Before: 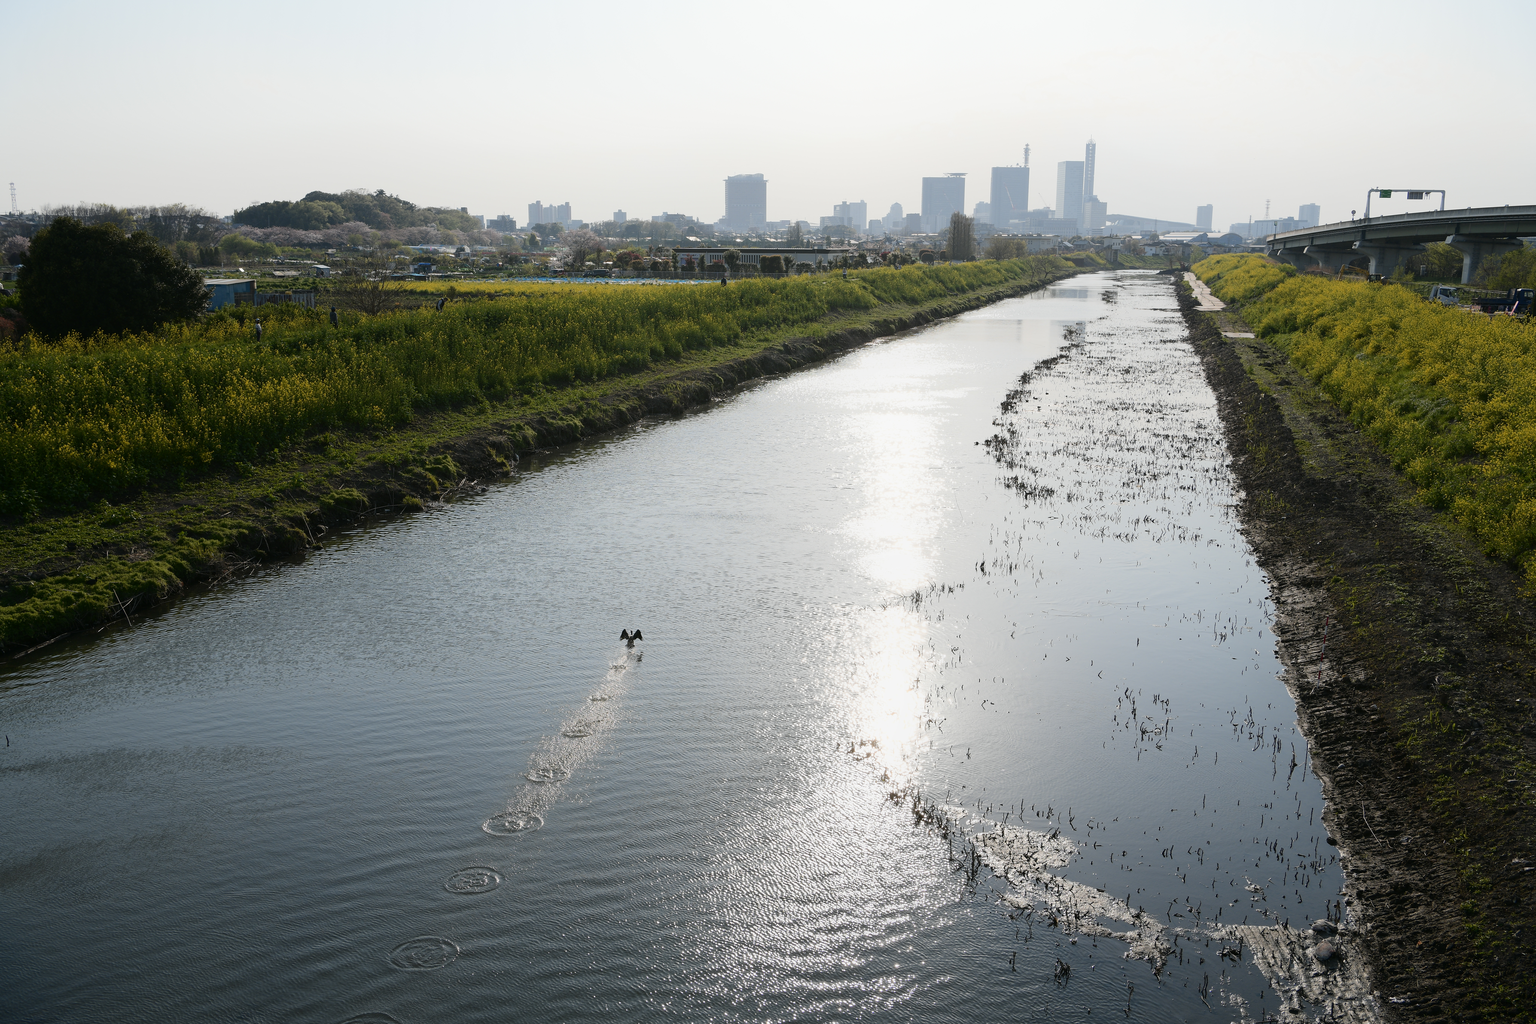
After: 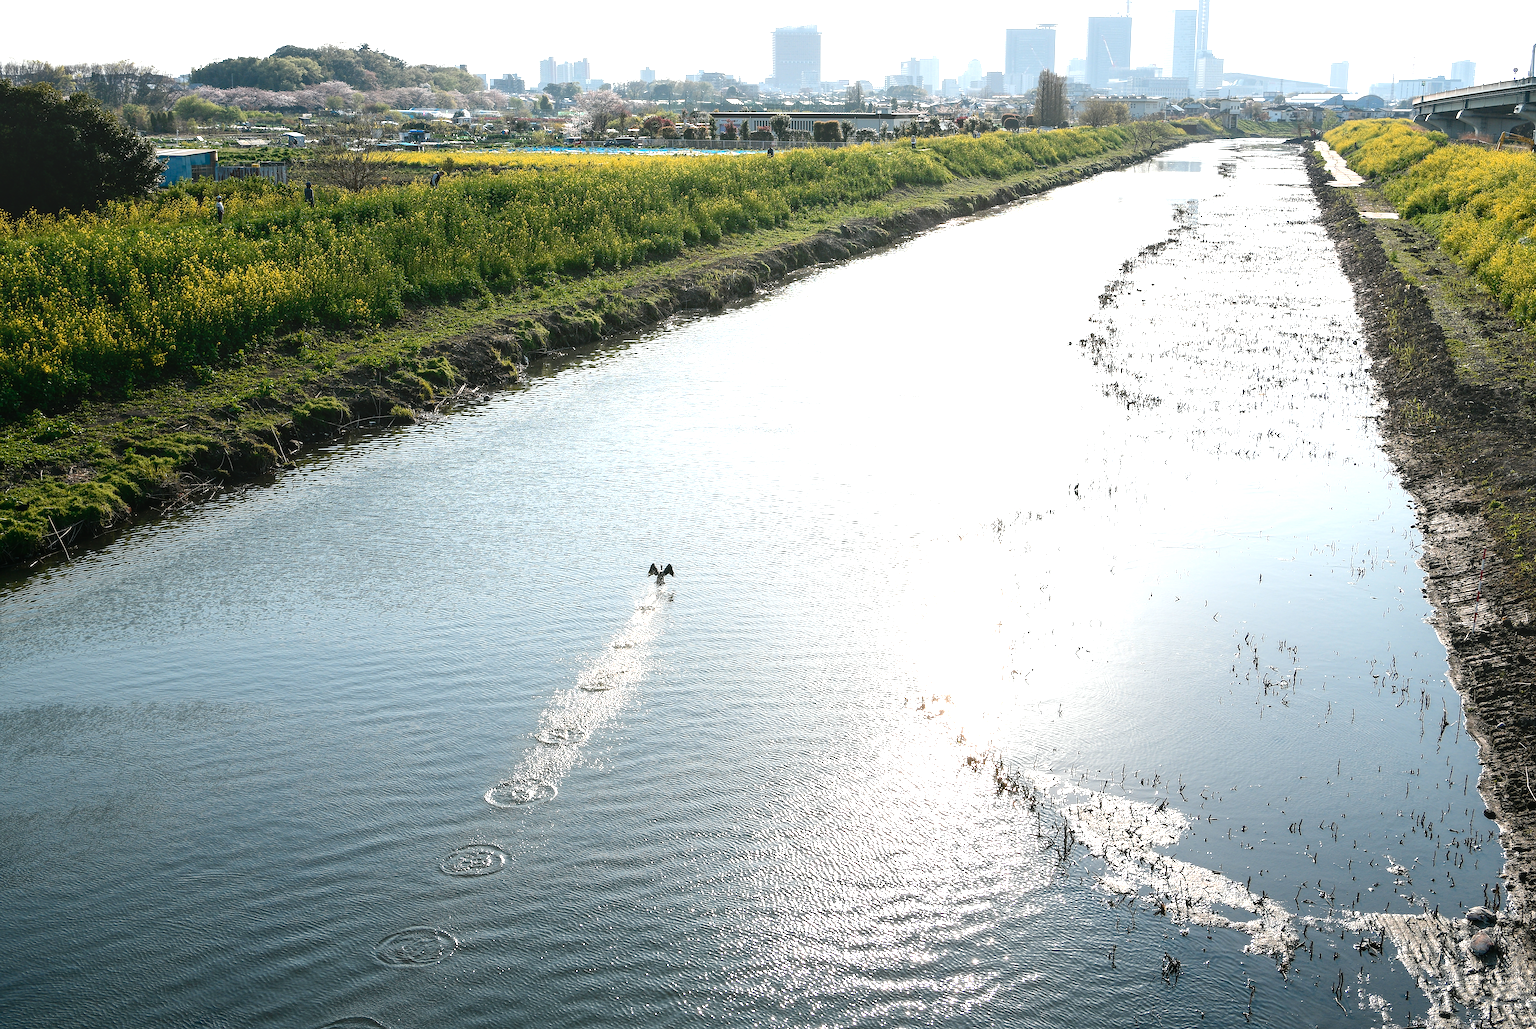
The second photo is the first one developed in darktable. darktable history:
crop and rotate: left 4.743%, top 14.986%, right 10.714%
exposure: exposure 1 EV, compensate highlight preservation false
sharpen: on, module defaults
local contrast: on, module defaults
color calibration: illuminant same as pipeline (D50), adaptation XYZ, x 0.346, y 0.358, temperature 5023.67 K
